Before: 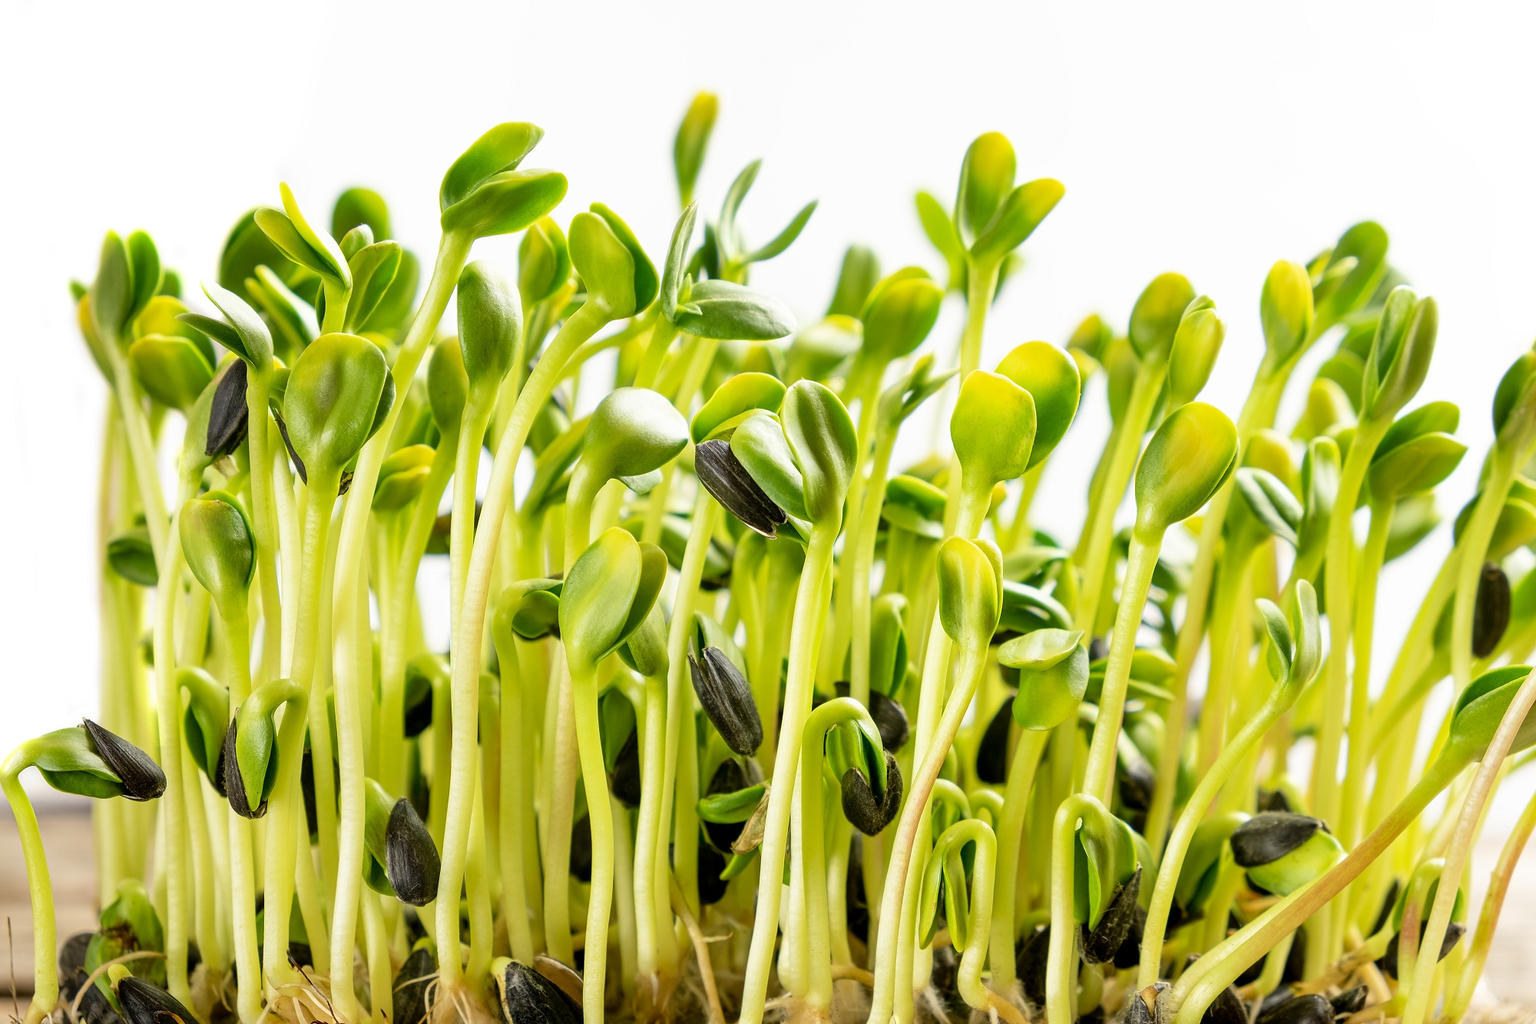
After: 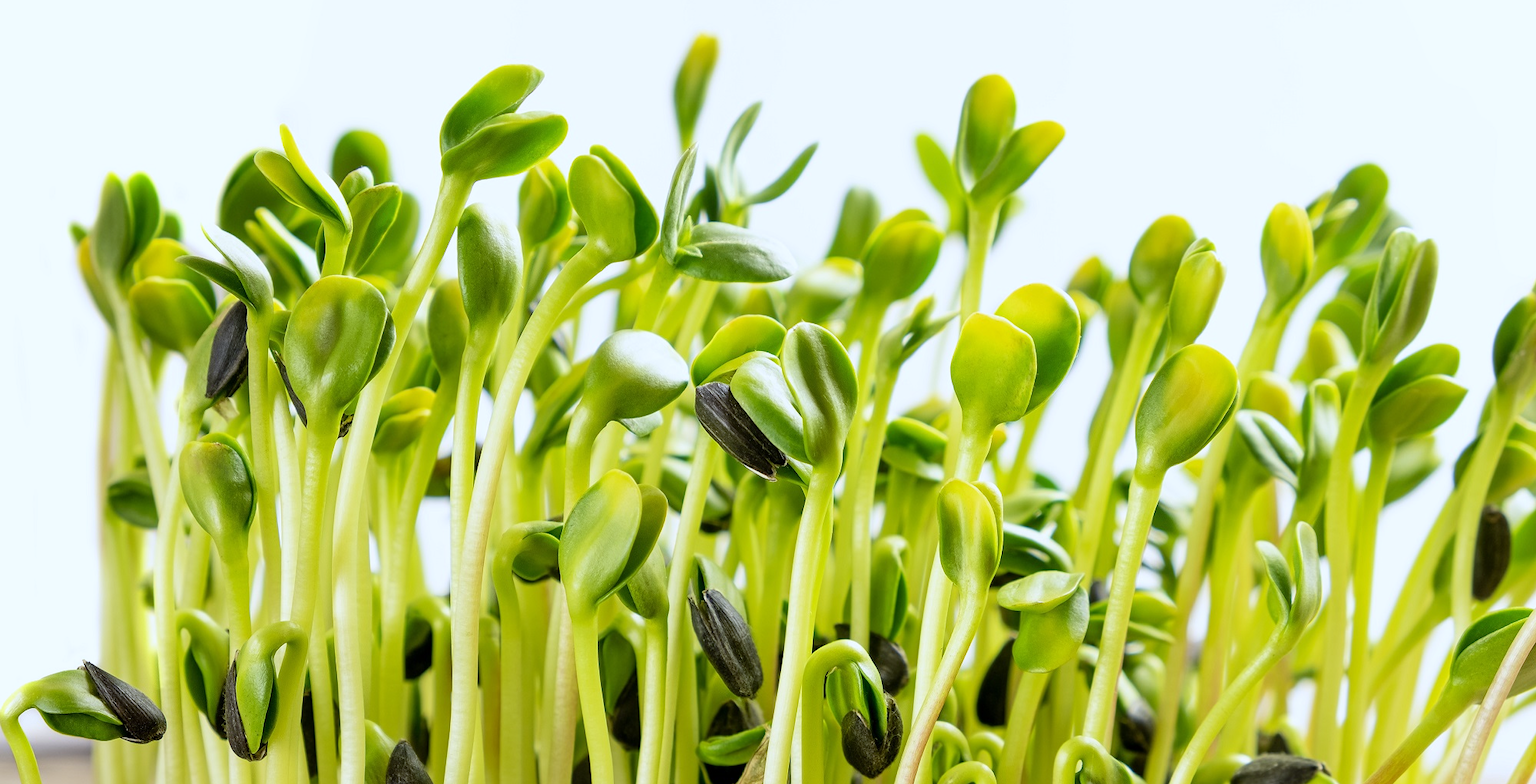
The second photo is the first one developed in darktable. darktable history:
white balance: red 0.954, blue 1.079
exposure: exposure -0.05 EV
crop: top 5.667%, bottom 17.637%
